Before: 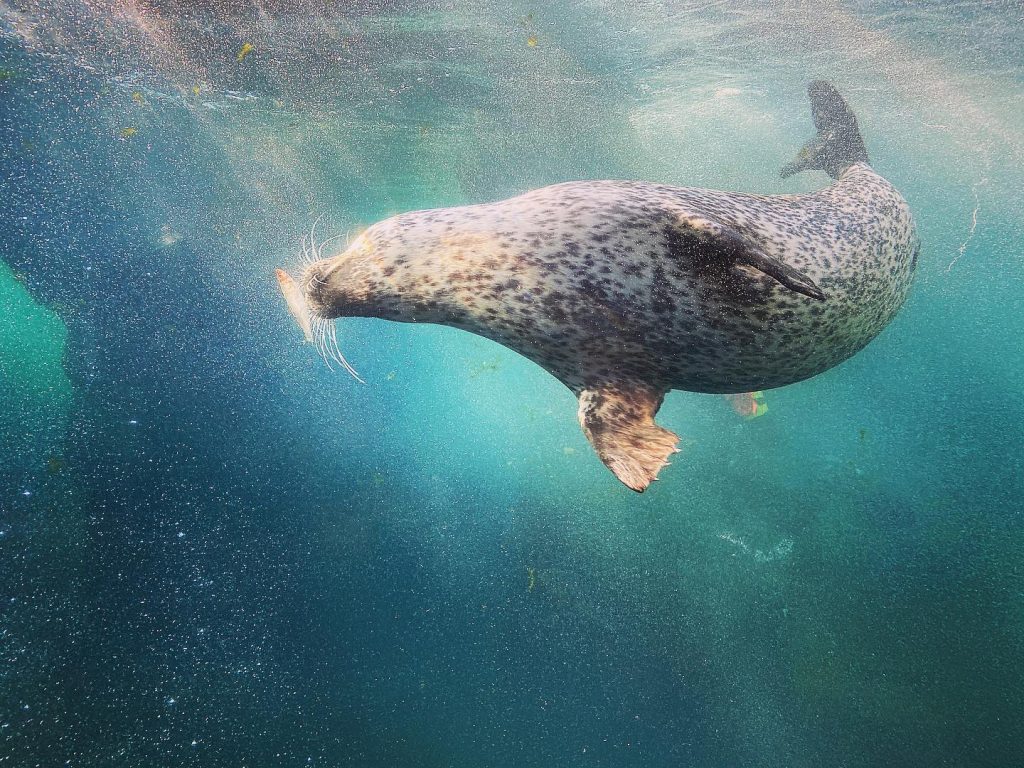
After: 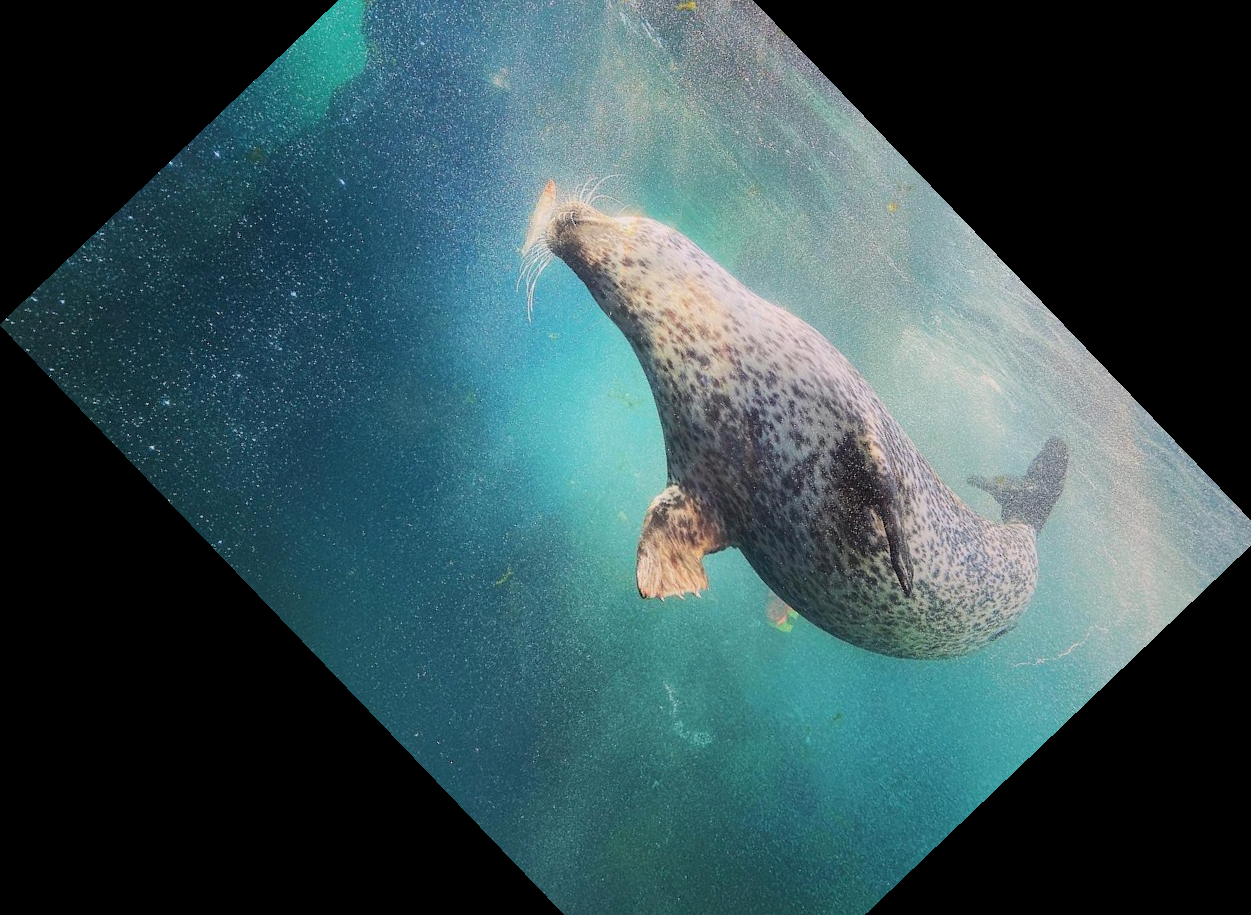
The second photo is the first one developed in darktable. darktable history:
crop and rotate: angle -46.26°, top 16.234%, right 0.912%, bottom 11.704%
base curve: curves: ch0 [(0, 0) (0.235, 0.266) (0.503, 0.496) (0.786, 0.72) (1, 1)]
